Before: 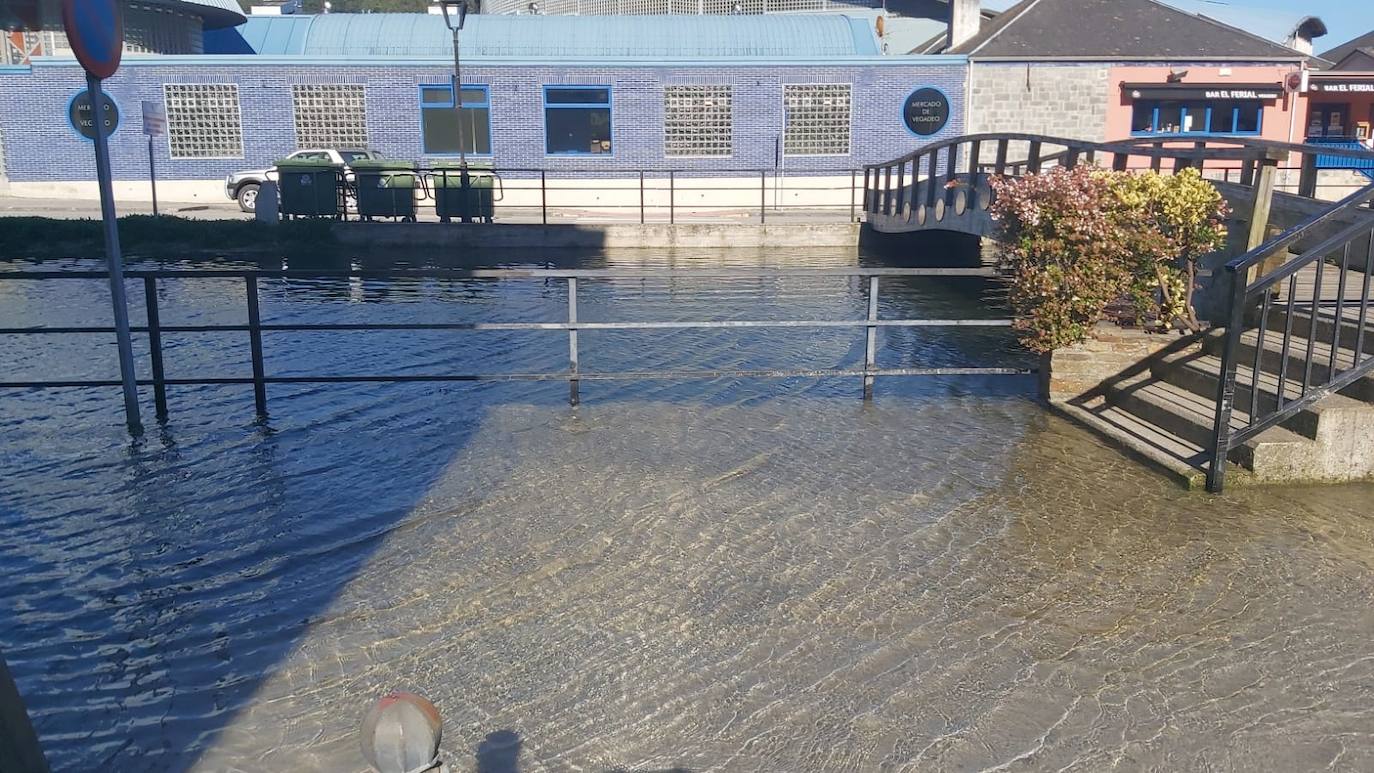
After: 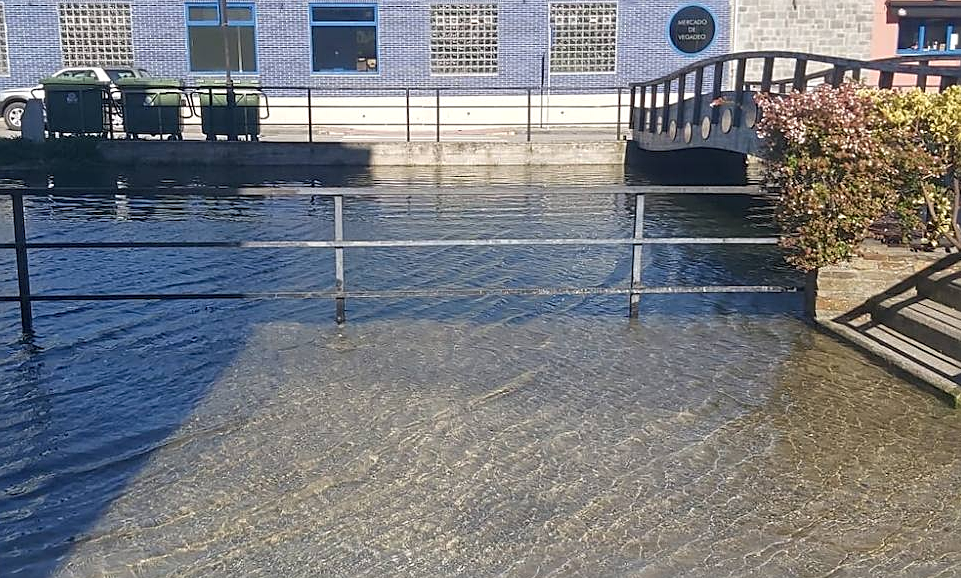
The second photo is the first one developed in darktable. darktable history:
crop and rotate: left 17.046%, top 10.659%, right 12.989%, bottom 14.553%
sharpen: on, module defaults
local contrast: highlights 100%, shadows 100%, detail 120%, midtone range 0.2
